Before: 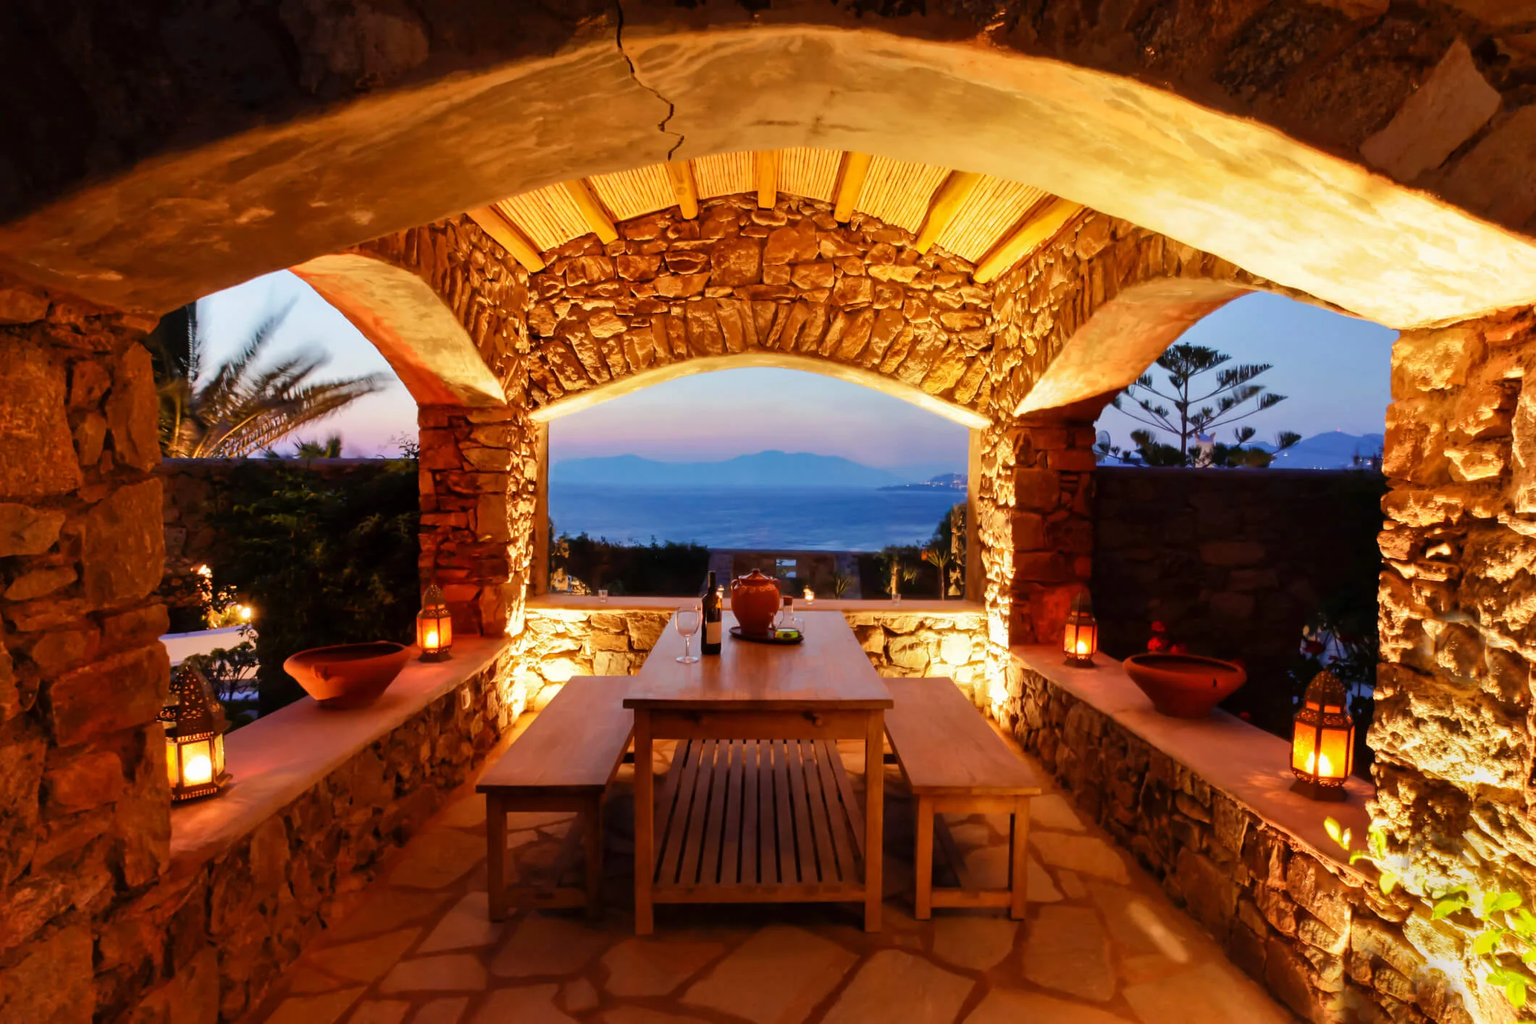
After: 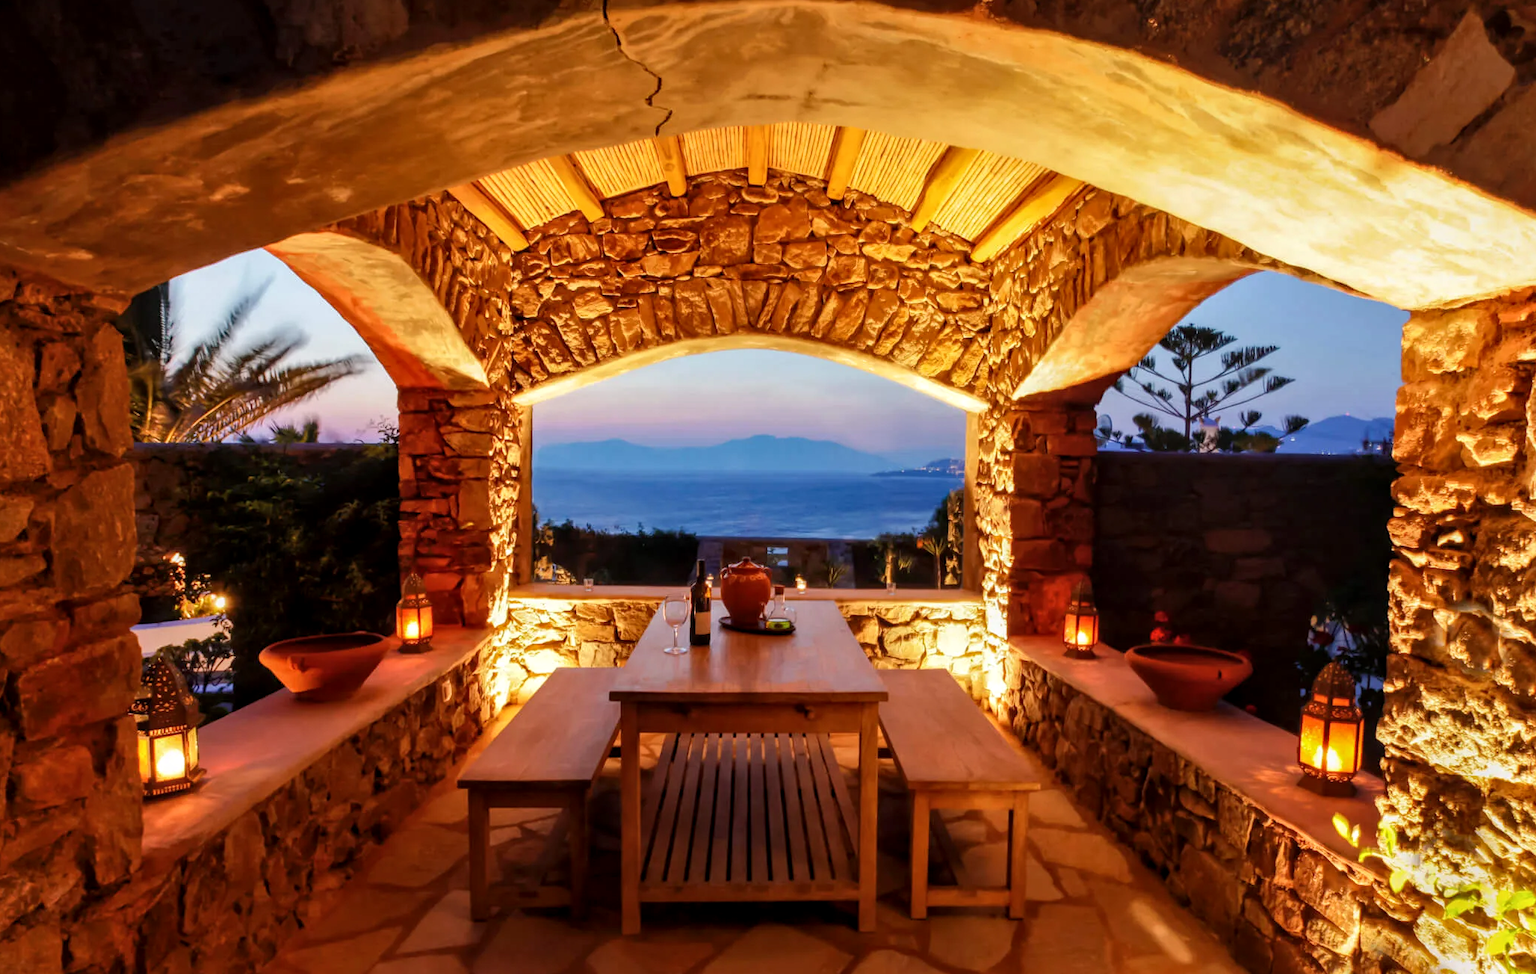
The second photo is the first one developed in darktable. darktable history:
local contrast: on, module defaults
crop: left 2.138%, top 2.866%, right 0.913%, bottom 4.878%
